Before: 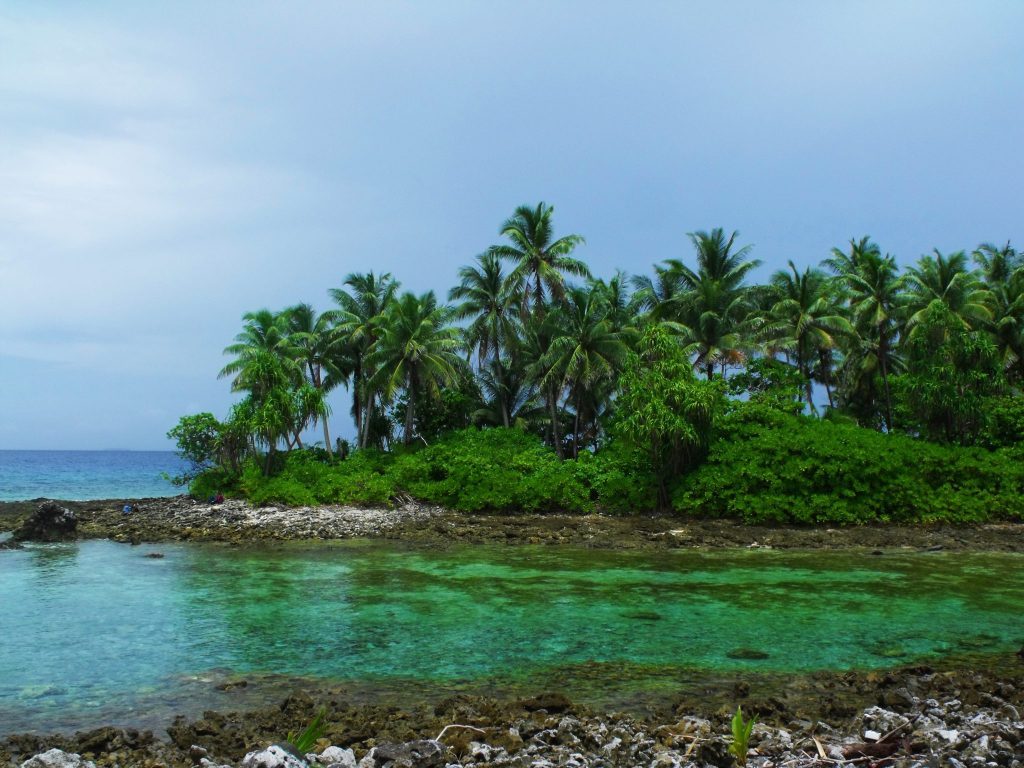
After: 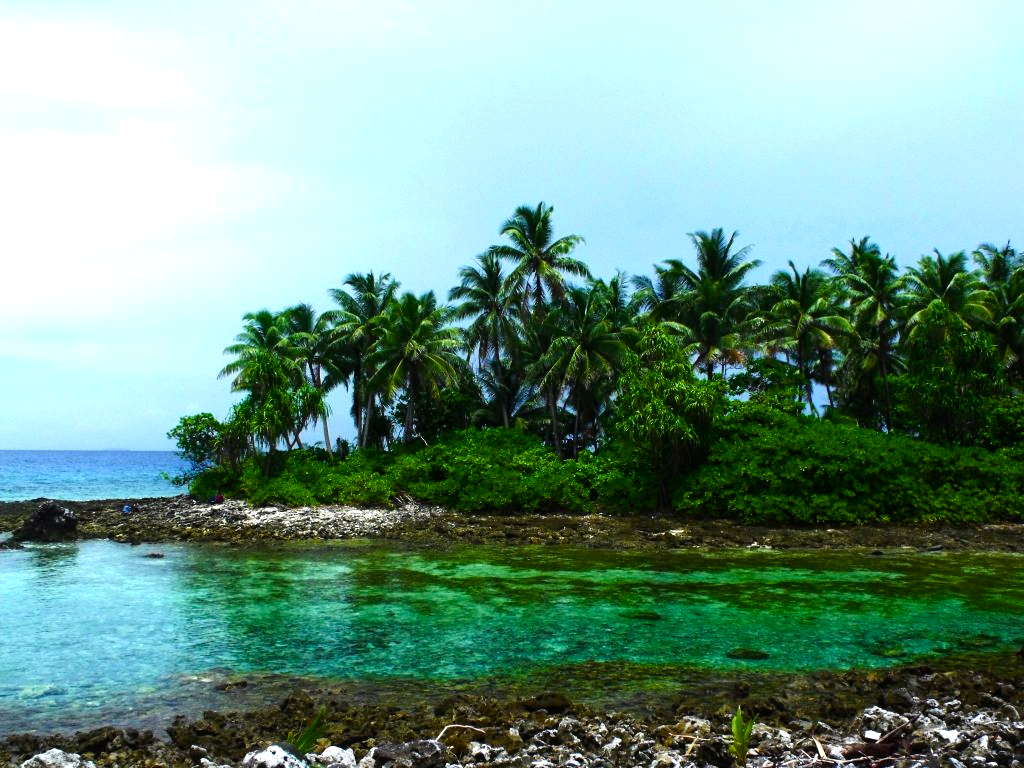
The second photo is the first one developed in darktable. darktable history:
exposure: exposure -0.054 EV, compensate highlight preservation false
tone equalizer: -8 EV -1.05 EV, -7 EV -1.05 EV, -6 EV -0.884 EV, -5 EV -0.555 EV, -3 EV 0.545 EV, -2 EV 0.892 EV, -1 EV 0.999 EV, +0 EV 1.06 EV, edges refinement/feathering 500, mask exposure compensation -1.57 EV, preserve details no
color balance rgb: shadows lift › chroma 3.248%, shadows lift › hue 281.27°, perceptual saturation grading › global saturation 20%, perceptual saturation grading › highlights -24.942%, perceptual saturation grading › shadows 24.904%, global vibrance 20%
